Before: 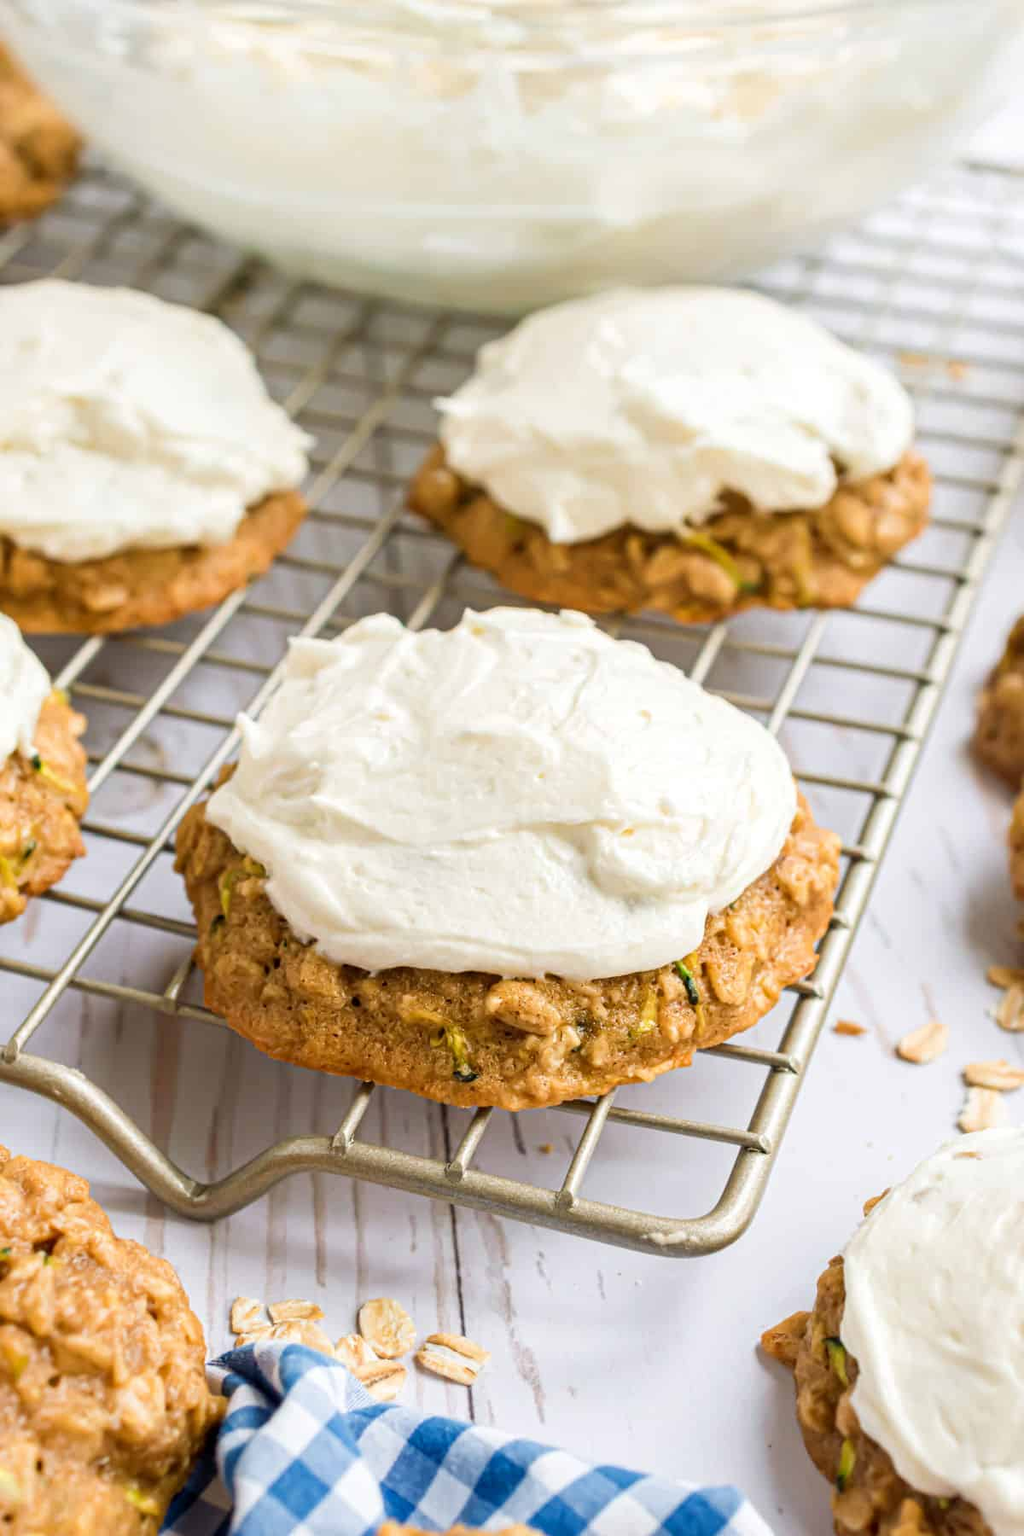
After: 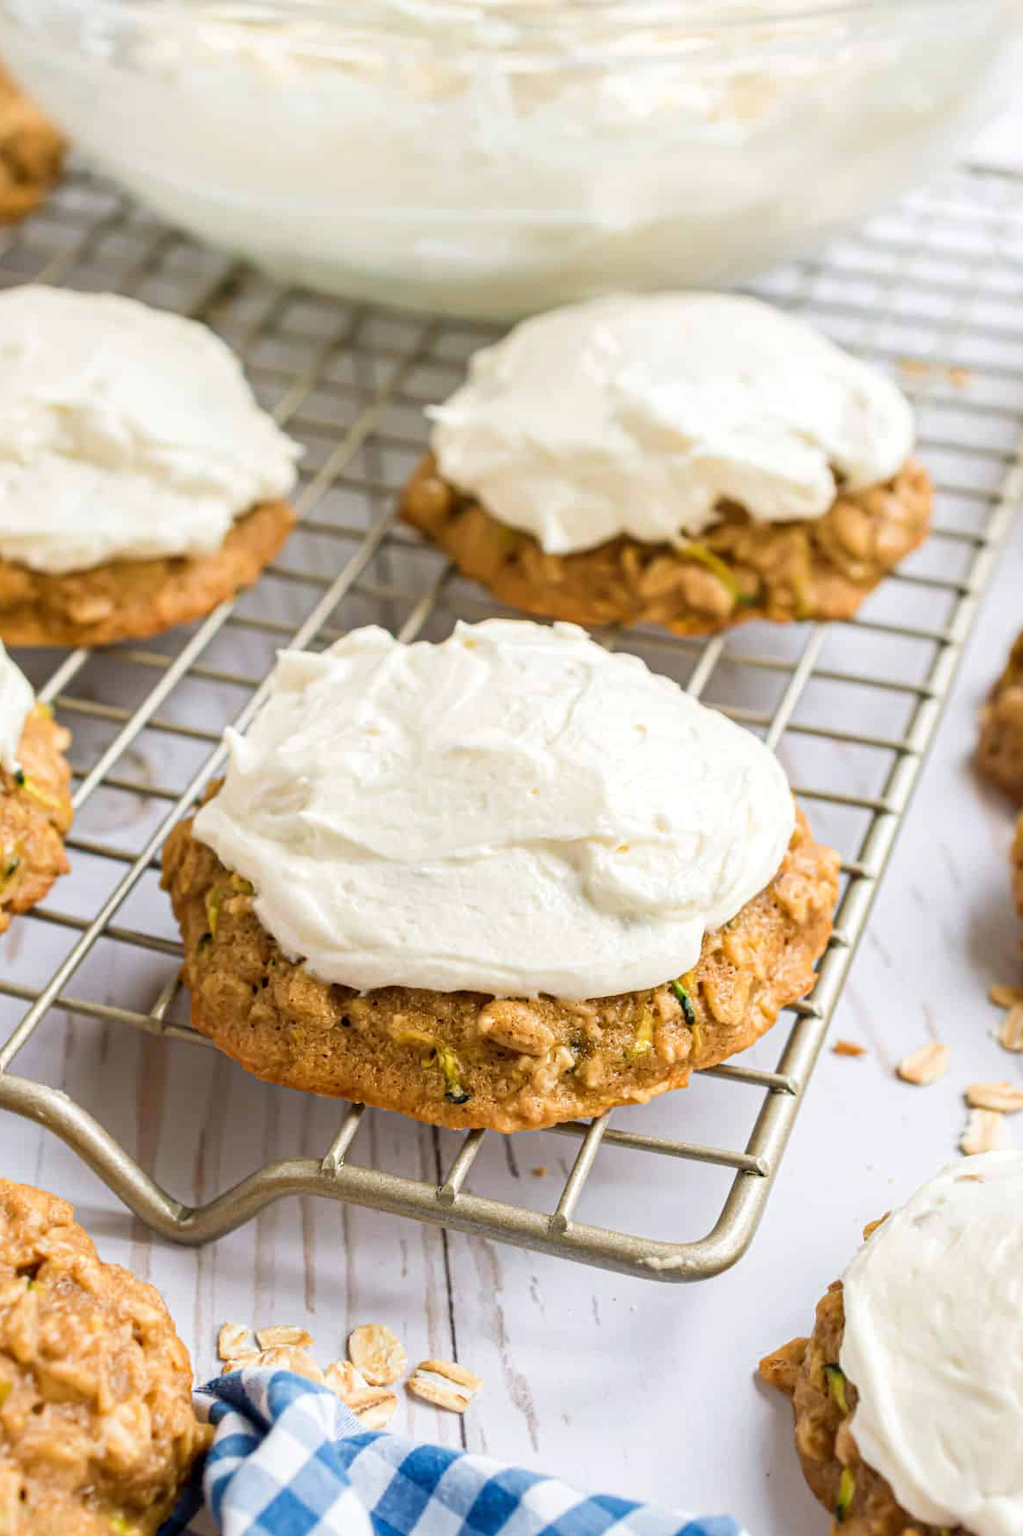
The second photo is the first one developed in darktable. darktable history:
crop: left 1.687%, right 0.288%, bottom 1.908%
